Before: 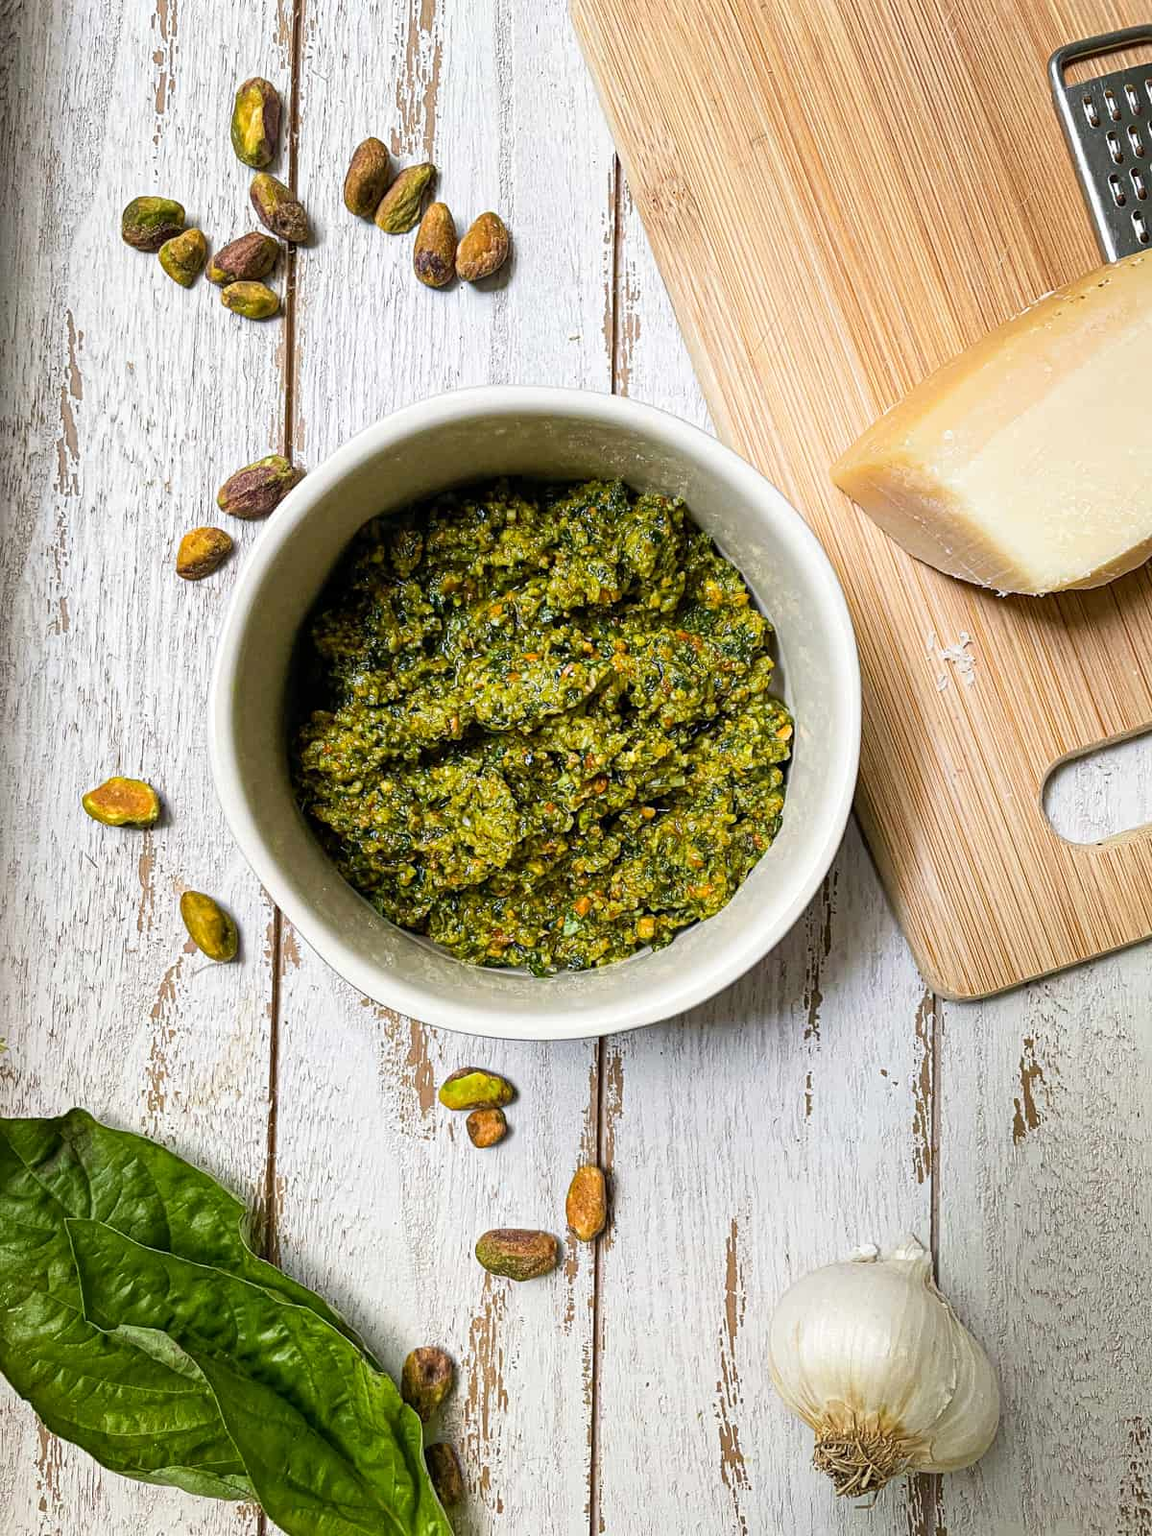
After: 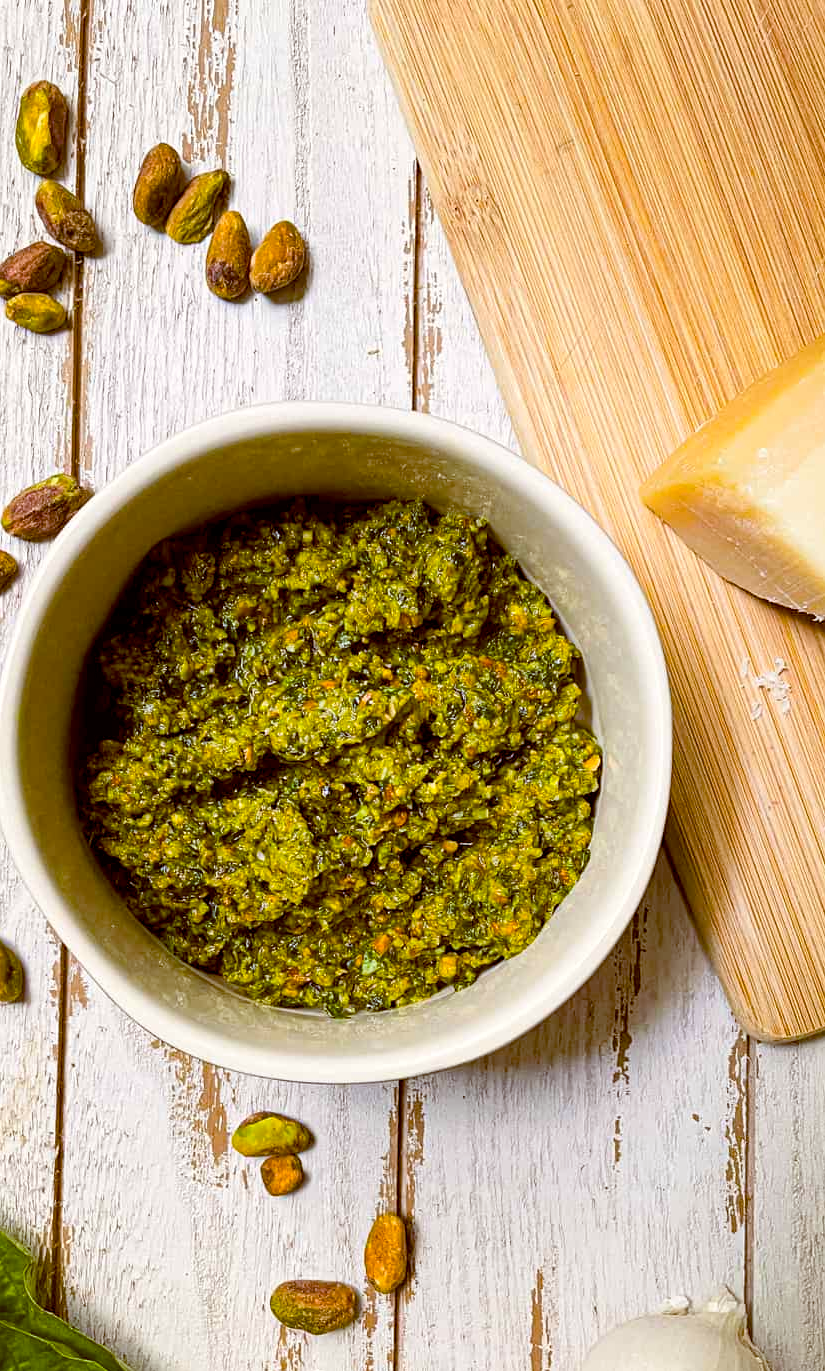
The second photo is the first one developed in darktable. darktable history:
crop: left 18.806%, right 12.387%, bottom 14.254%
color balance rgb: global offset › chroma 0.396%, global offset › hue 34.7°, perceptual saturation grading › global saturation 24.928%
